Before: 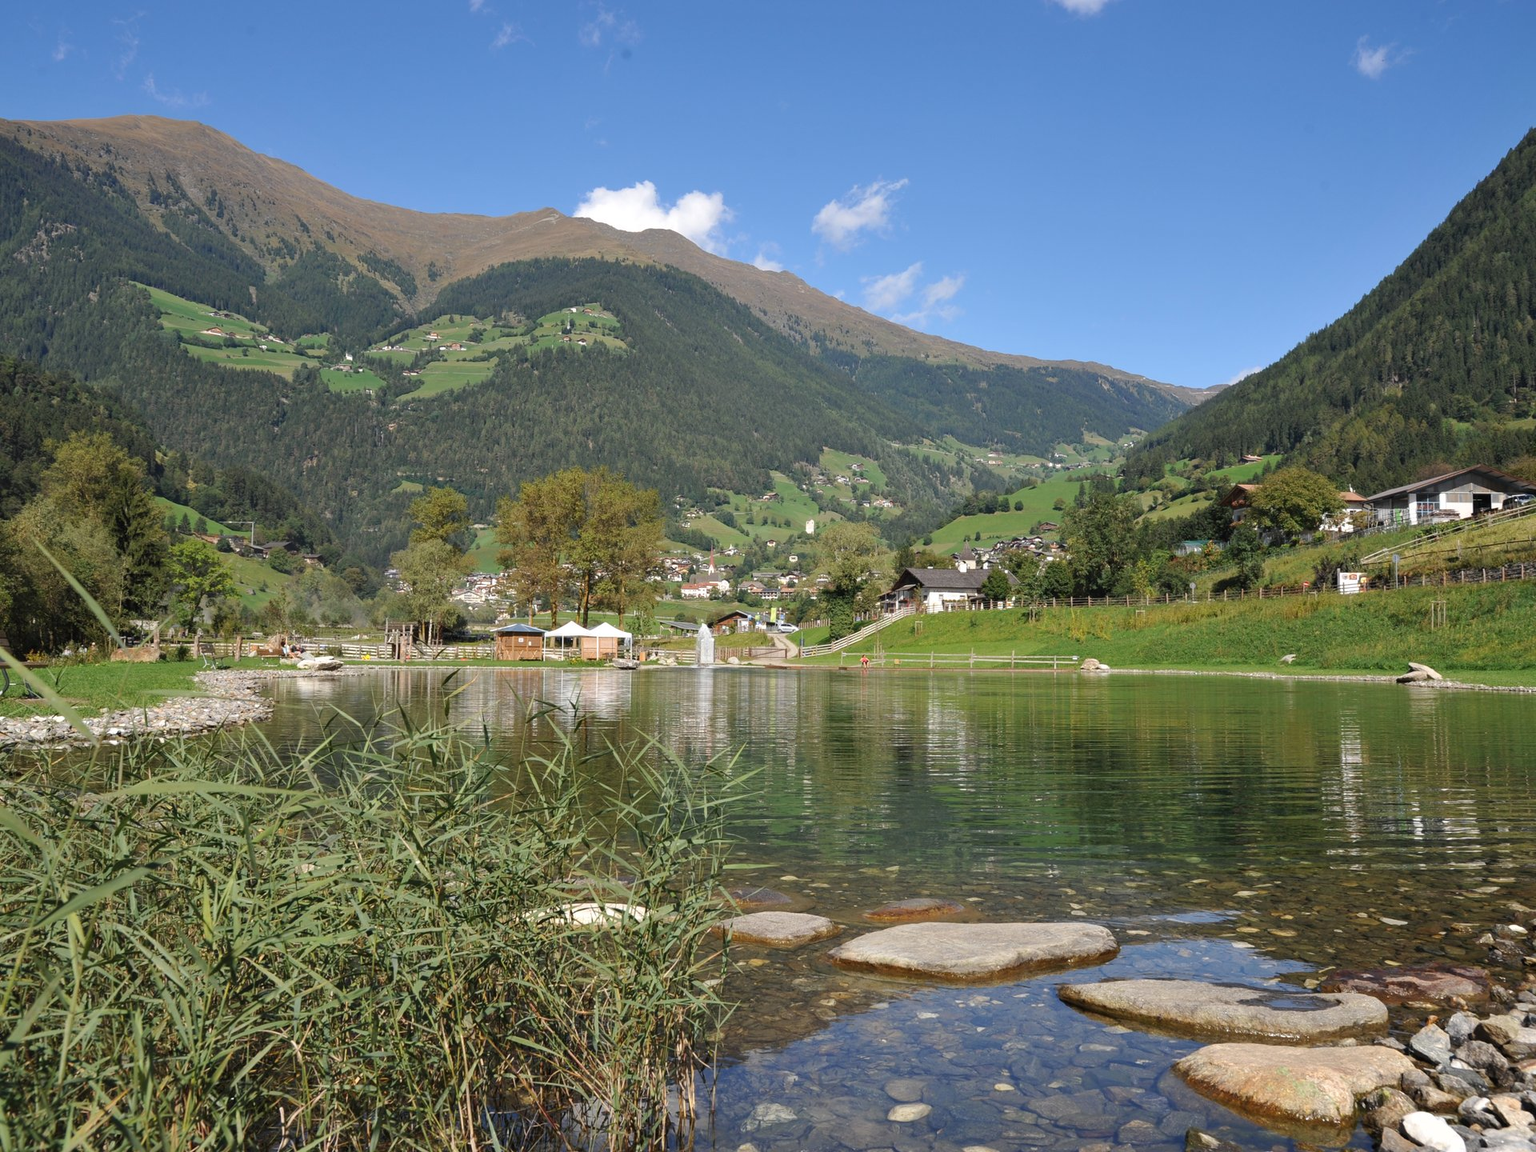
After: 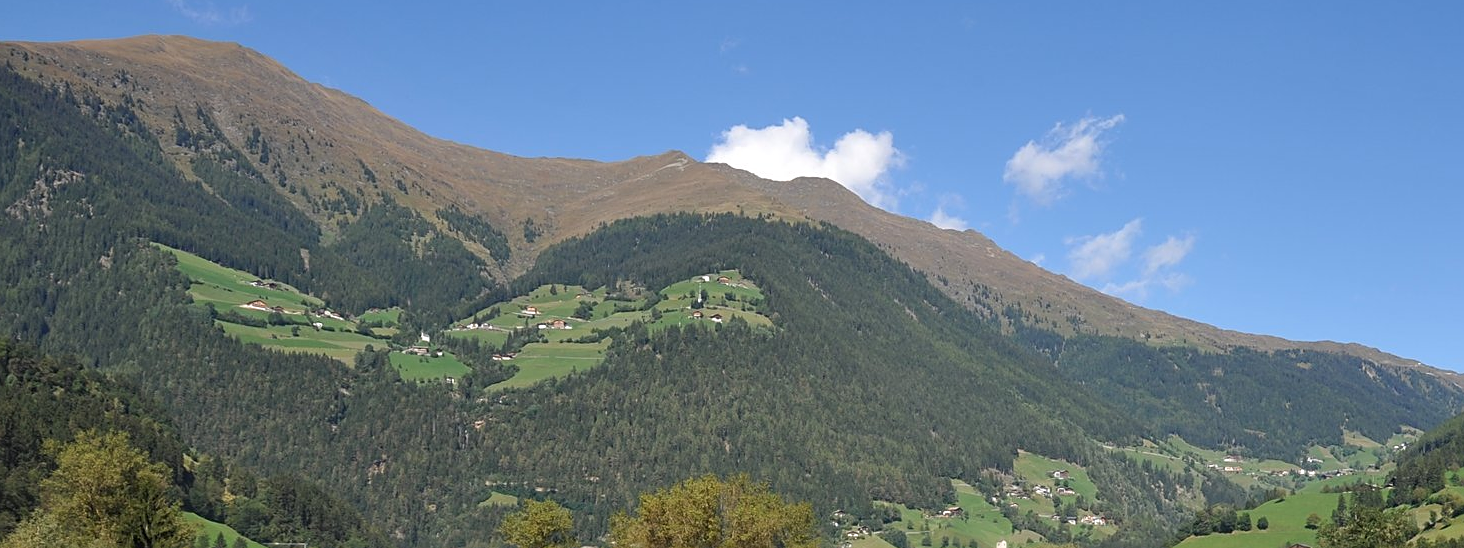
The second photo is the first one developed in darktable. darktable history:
sharpen: radius 1.967
crop: left 0.579%, top 7.627%, right 23.167%, bottom 54.275%
